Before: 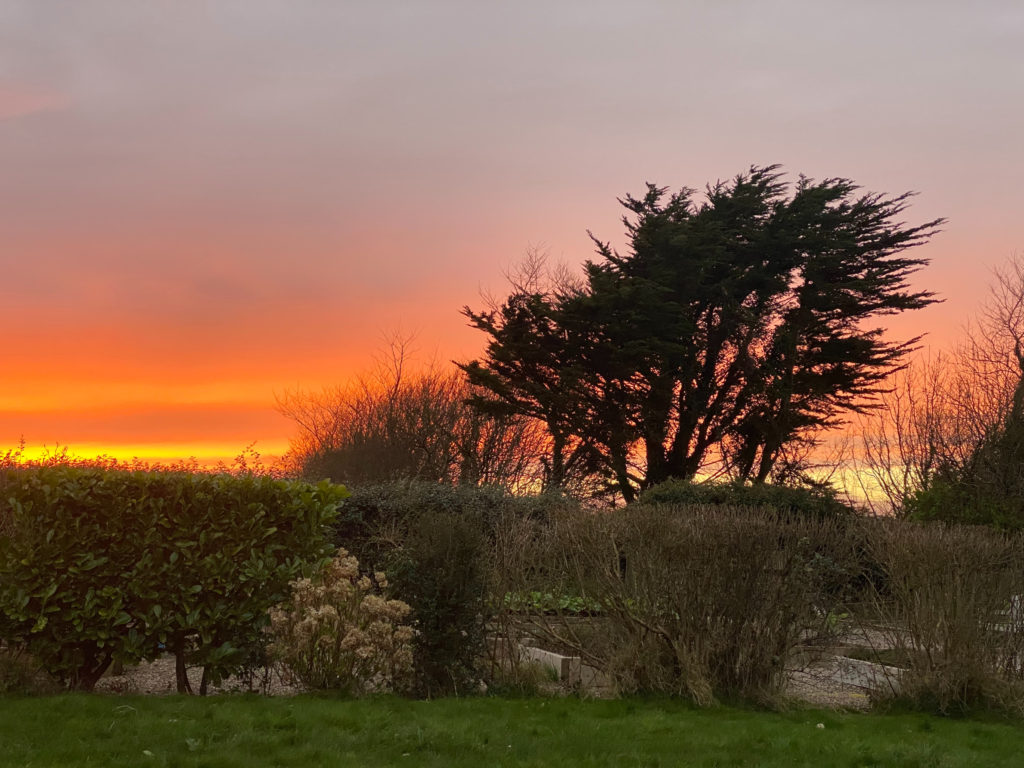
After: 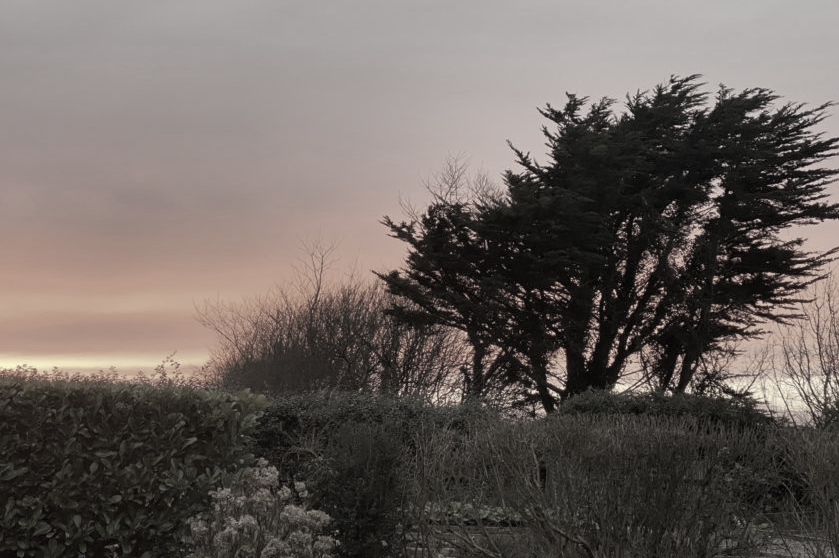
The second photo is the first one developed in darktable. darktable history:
crop: left 7.856%, top 11.836%, right 10.12%, bottom 15.387%
color correction: saturation 0.2
